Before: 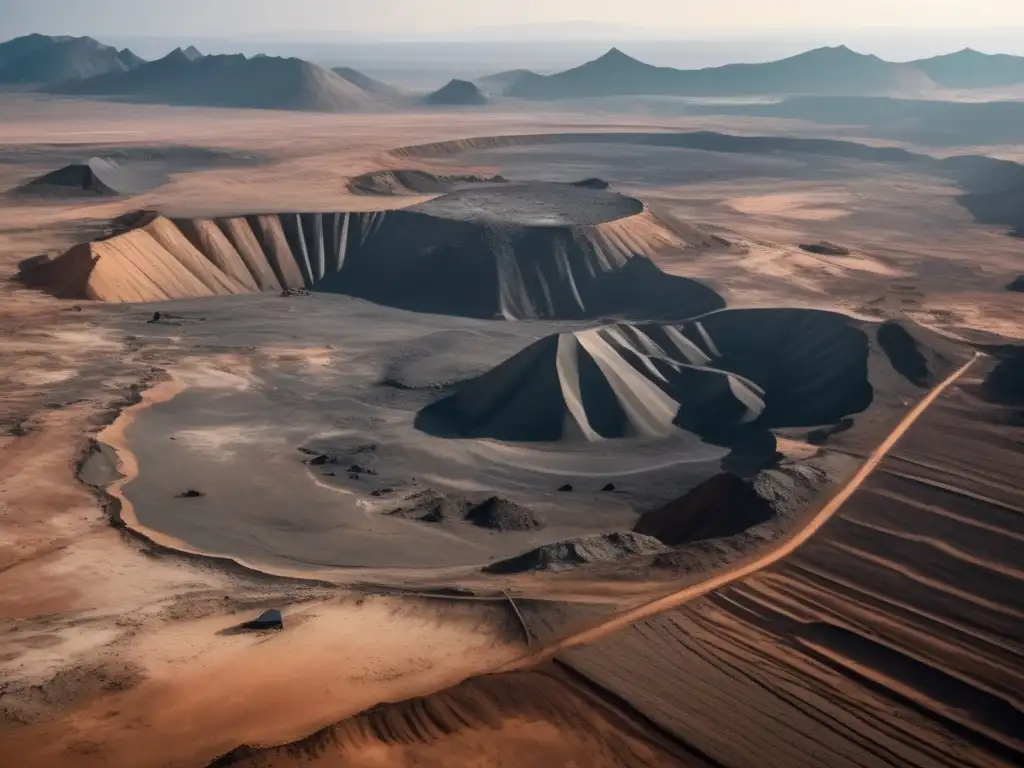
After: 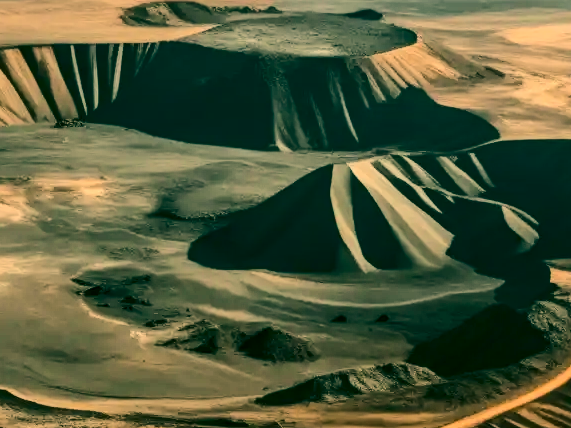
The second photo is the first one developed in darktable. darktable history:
crop and rotate: left 22.13%, top 22.054%, right 22.026%, bottom 22.102%
rgb curve: curves: ch0 [(0, 0) (0.284, 0.292) (0.505, 0.644) (1, 1)]; ch1 [(0, 0) (0.284, 0.292) (0.505, 0.644) (1, 1)]; ch2 [(0, 0) (0.284, 0.292) (0.505, 0.644) (1, 1)], compensate middle gray true
local contrast: shadows 94%
shadows and highlights: shadows 24.5, highlights -78.15, soften with gaussian
tone curve: curves: ch0 [(0, 0) (0.227, 0.17) (0.766, 0.774) (1, 1)]; ch1 [(0, 0) (0.114, 0.127) (0.437, 0.452) (0.498, 0.498) (0.529, 0.541) (0.579, 0.589) (1, 1)]; ch2 [(0, 0) (0.233, 0.259) (0.493, 0.492) (0.587, 0.573) (1, 1)], color space Lab, independent channels, preserve colors none
color correction: highlights a* 5.62, highlights b* 33.57, shadows a* -25.86, shadows b* 4.02
